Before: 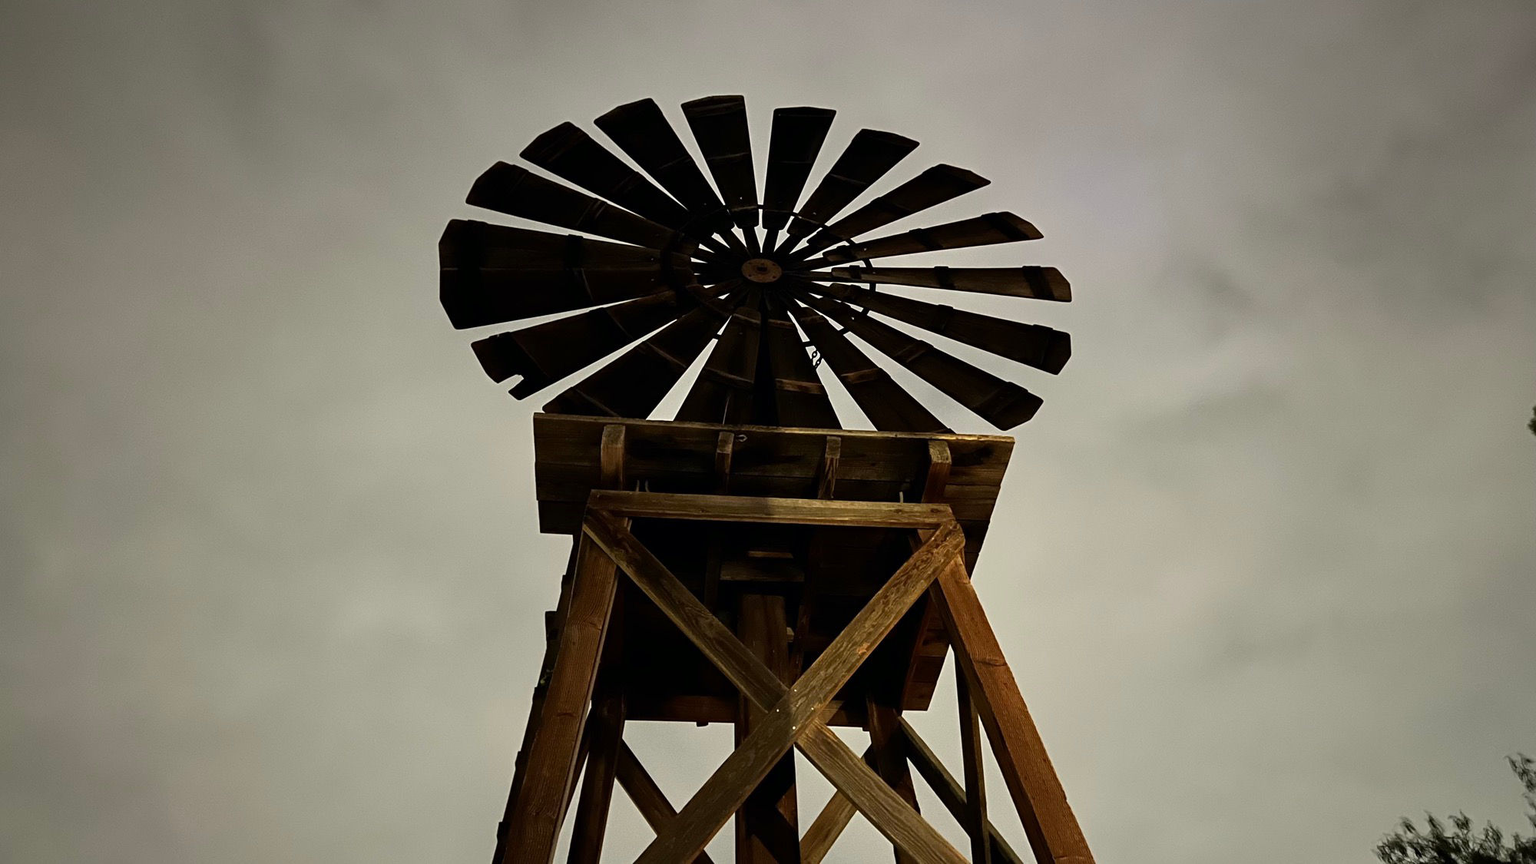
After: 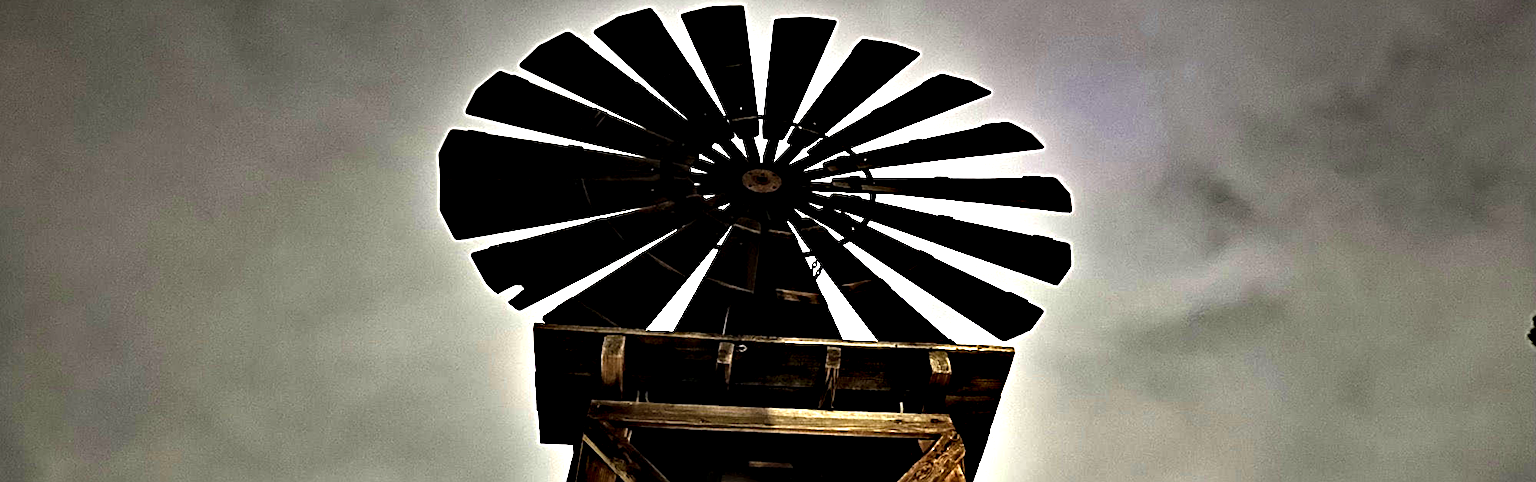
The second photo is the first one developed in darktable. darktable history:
sharpen: on, module defaults
haze removal: strength 0.496, distance 0.43, adaptive false
contrast equalizer: octaves 7, y [[0.48, 0.654, 0.731, 0.706, 0.772, 0.382], [0.55 ×6], [0 ×6], [0 ×6], [0 ×6]]
crop and rotate: top 10.421%, bottom 33.743%
